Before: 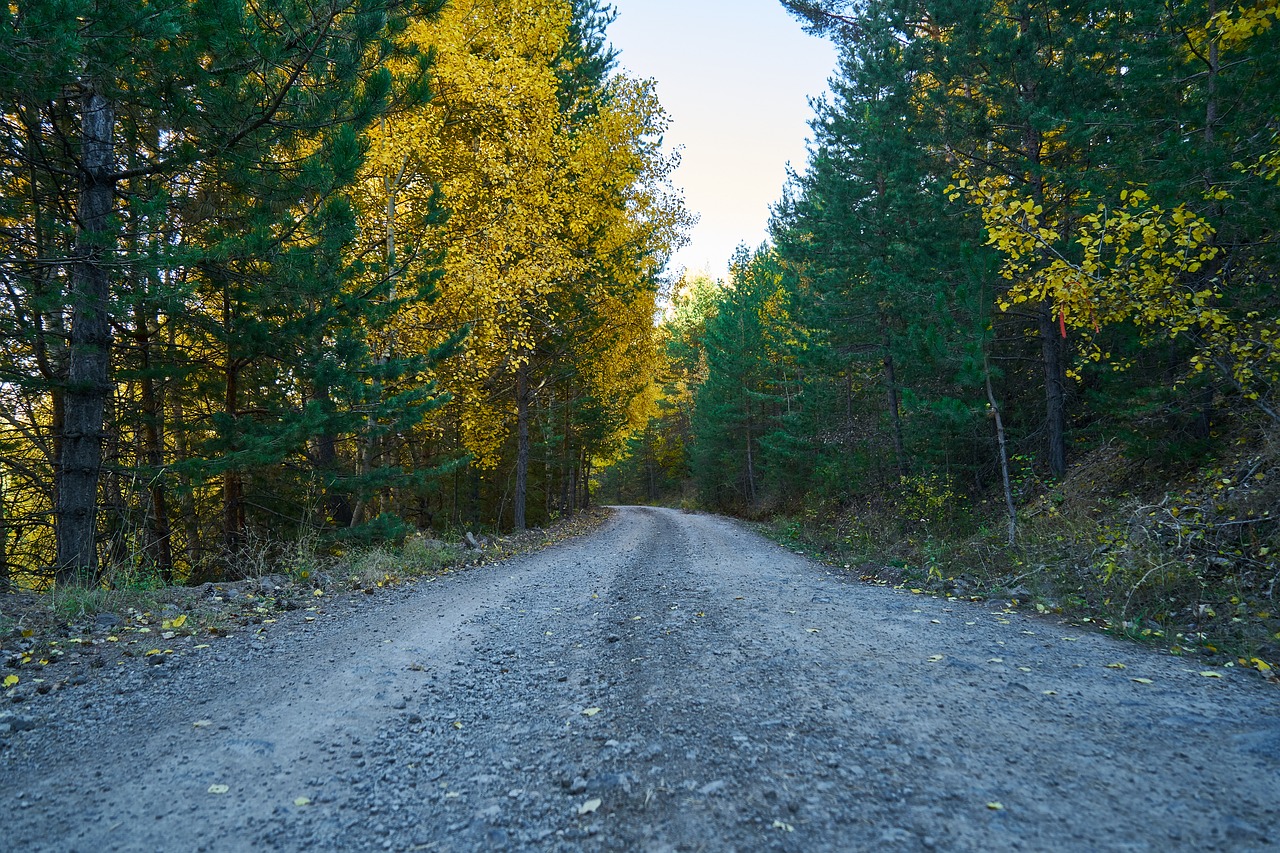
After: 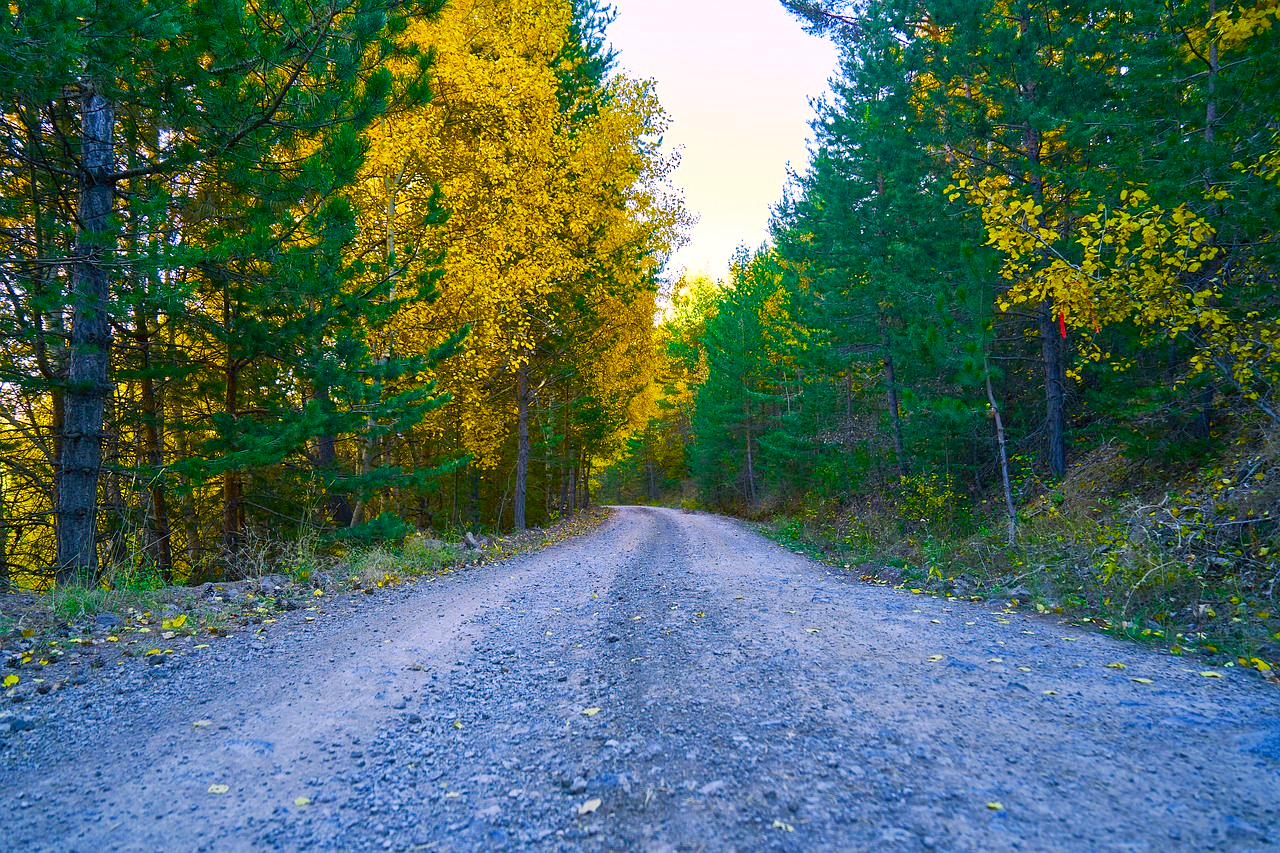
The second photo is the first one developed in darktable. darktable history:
color correction: highlights a* 15, highlights b* 31.55
color balance rgb: perceptual saturation grading › global saturation 20%, perceptual saturation grading › highlights -25%, perceptual saturation grading › shadows 50.52%, global vibrance 40.24%
white balance: red 0.931, blue 1.11
contrast brightness saturation: brightness 0.09, saturation 0.19
exposure: exposure 0.2 EV, compensate highlight preservation false
